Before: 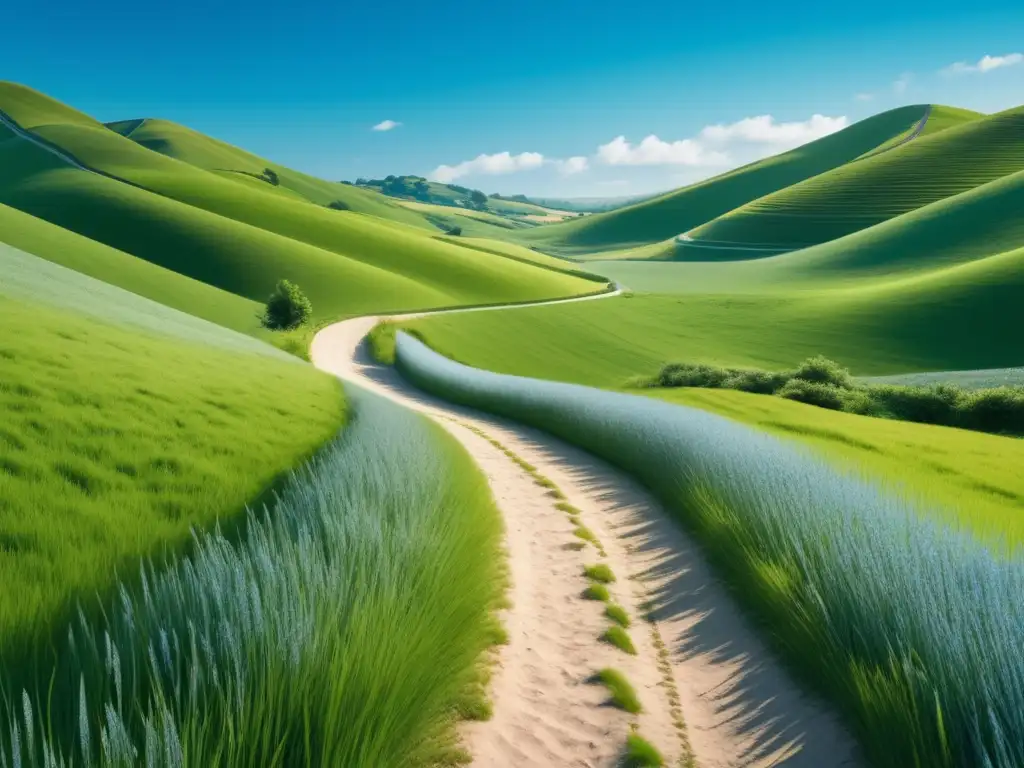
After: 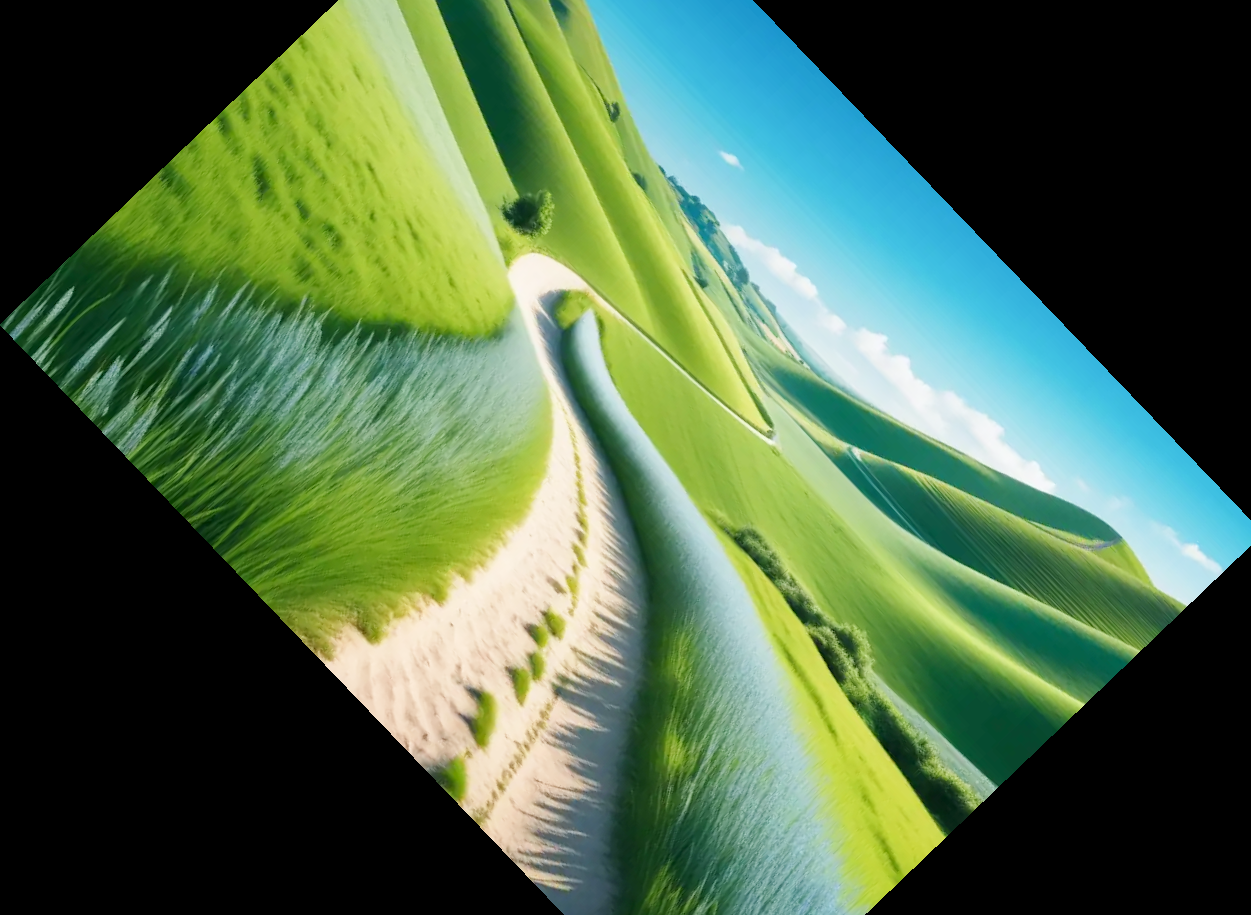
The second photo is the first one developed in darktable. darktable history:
base curve: curves: ch0 [(0, 0) (0.204, 0.334) (0.55, 0.733) (1, 1)], preserve colors none
crop and rotate: angle -46.26°, top 16.234%, right 0.912%, bottom 11.704%
